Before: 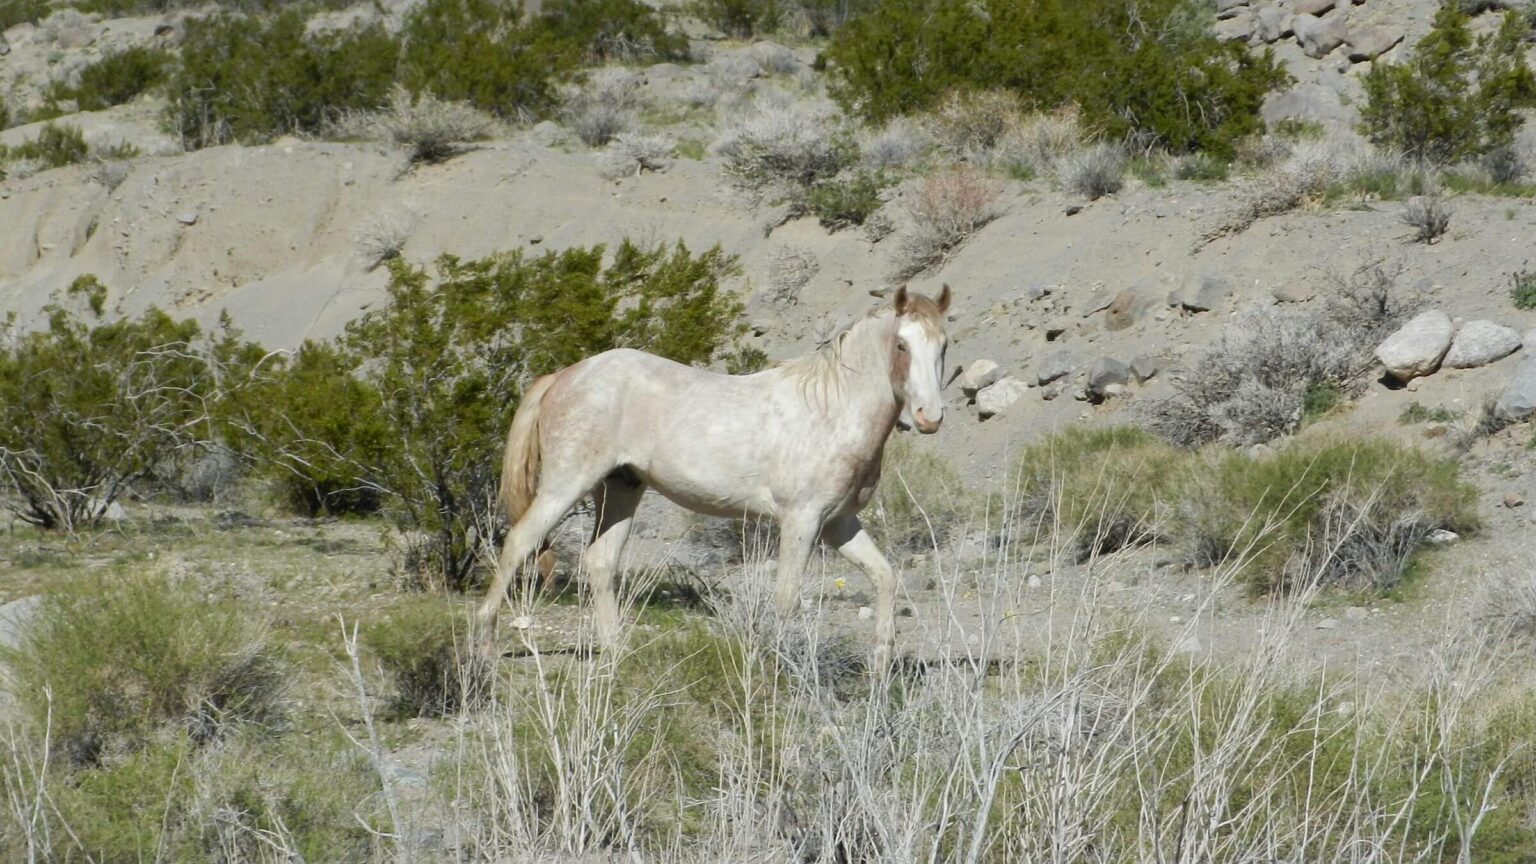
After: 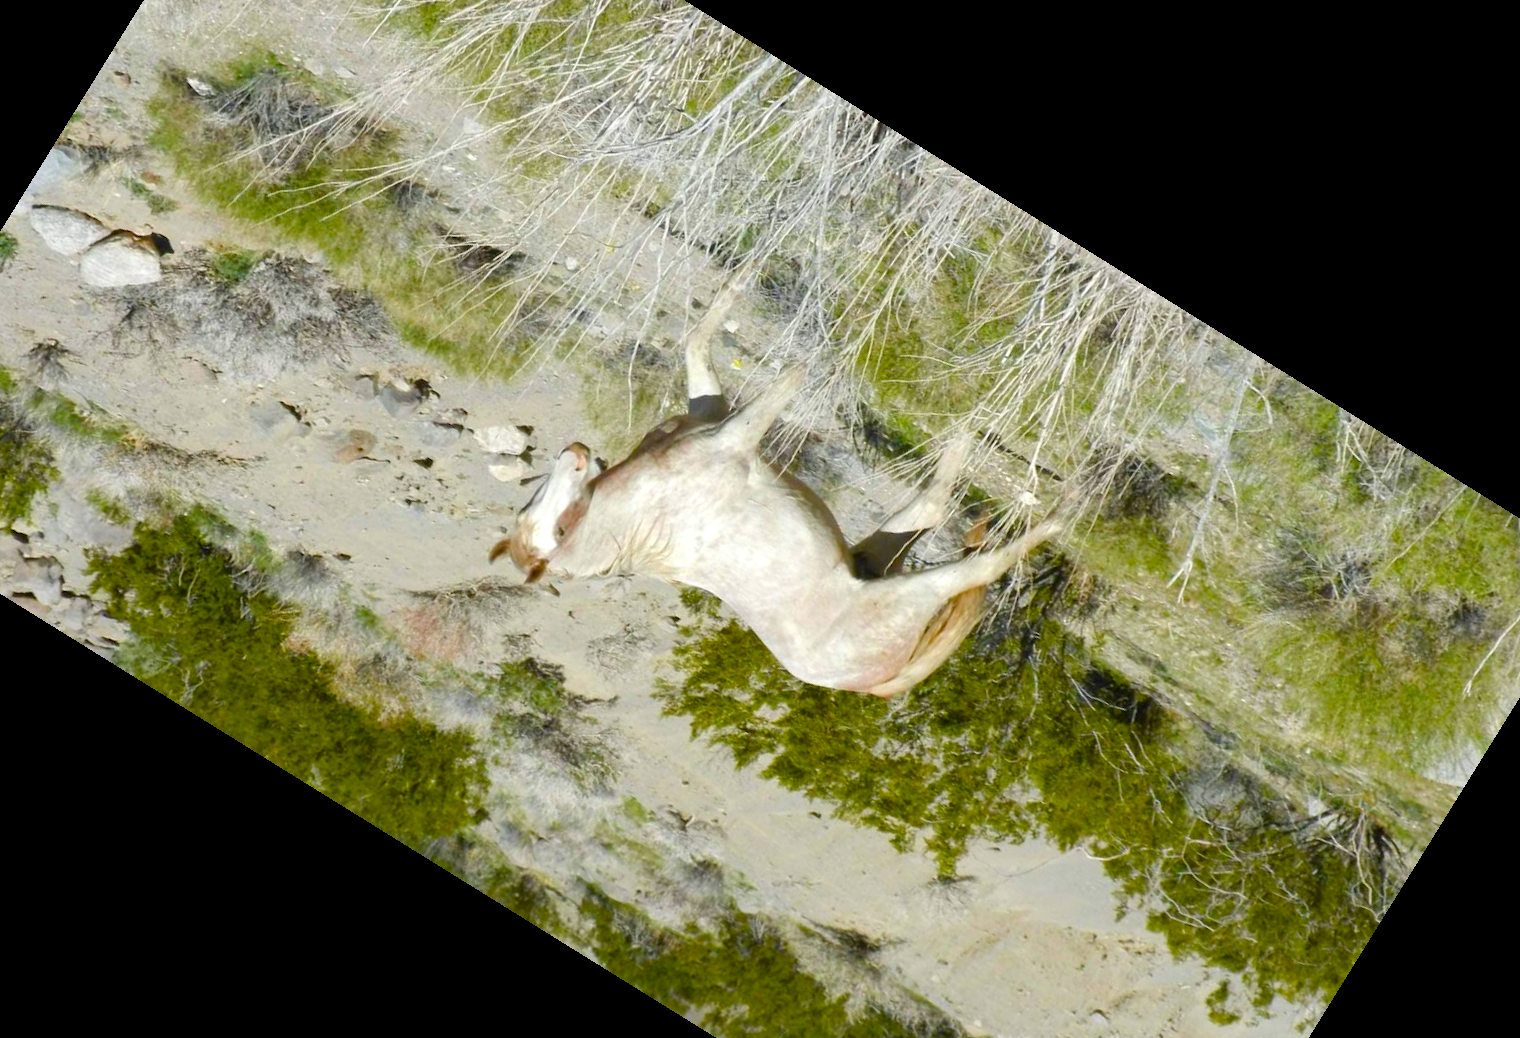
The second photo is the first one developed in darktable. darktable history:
crop and rotate: angle 148.19°, left 9.17%, top 15.626%, right 4.5%, bottom 17.084%
color balance rgb: perceptual saturation grading › global saturation 20%, perceptual saturation grading › highlights -24.973%, perceptual saturation grading › shadows 49.463%, perceptual brilliance grading › global brilliance 9.421%, perceptual brilliance grading › shadows 14.342%, global vibrance 34.609%
